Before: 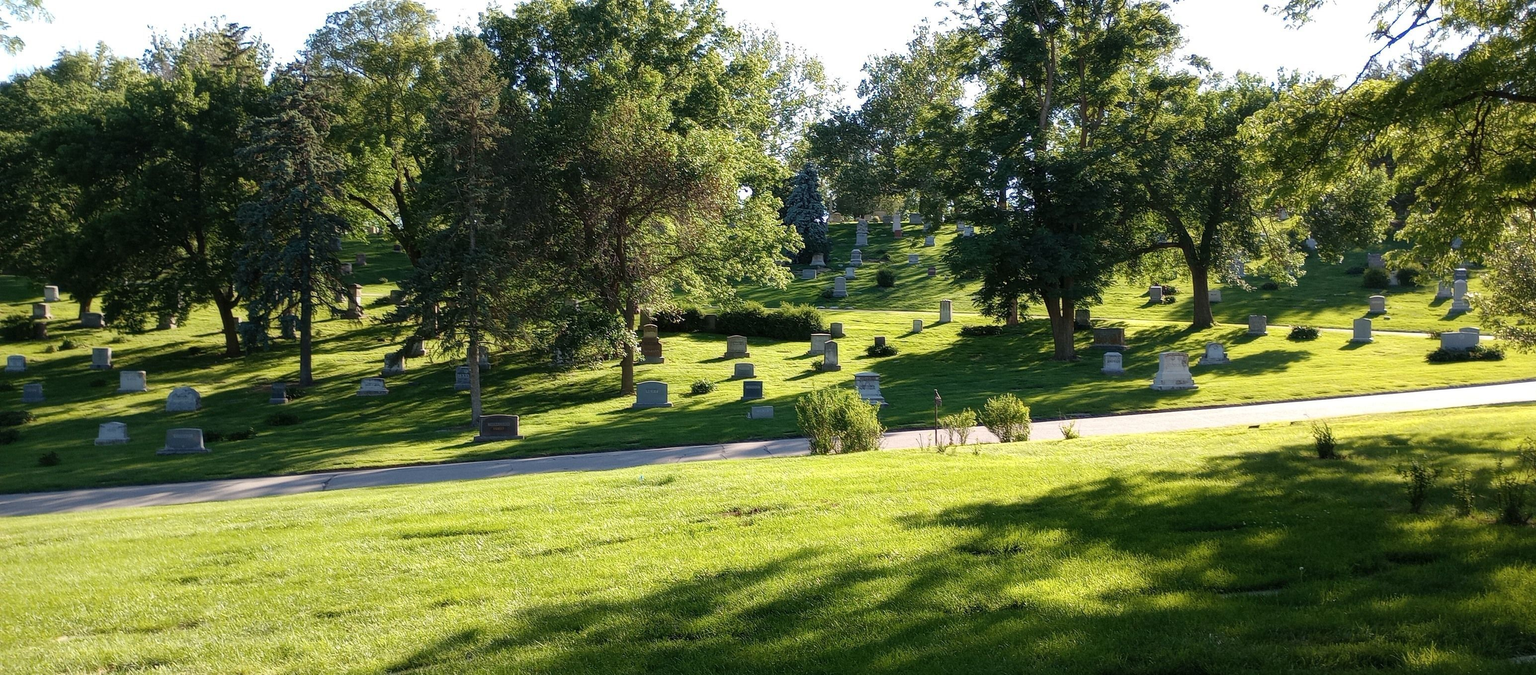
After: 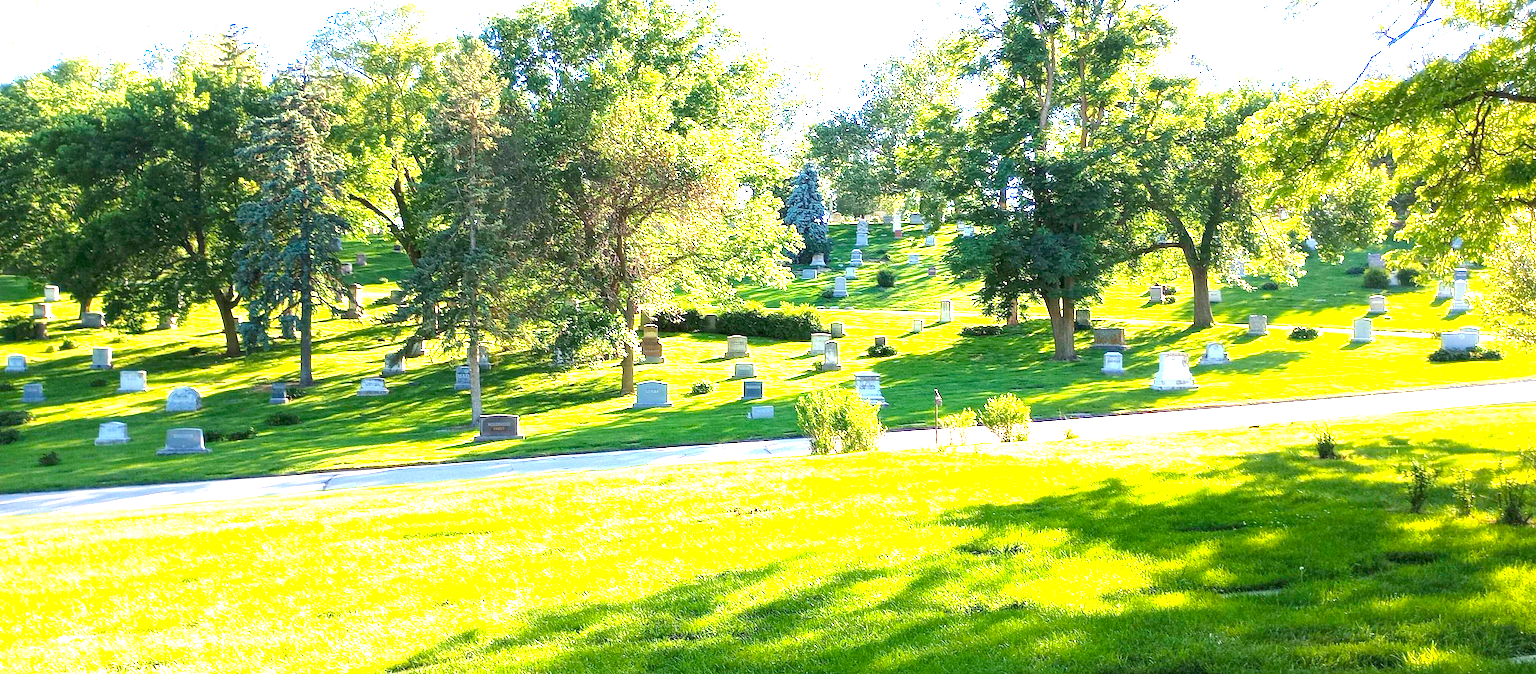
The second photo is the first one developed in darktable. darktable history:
exposure: black level correction 0.001, exposure 2.566 EV, compensate highlight preservation false
color balance rgb: perceptual saturation grading › global saturation 25.14%, perceptual brilliance grading › mid-tones 9.328%, perceptual brilliance grading › shadows 15.227%
